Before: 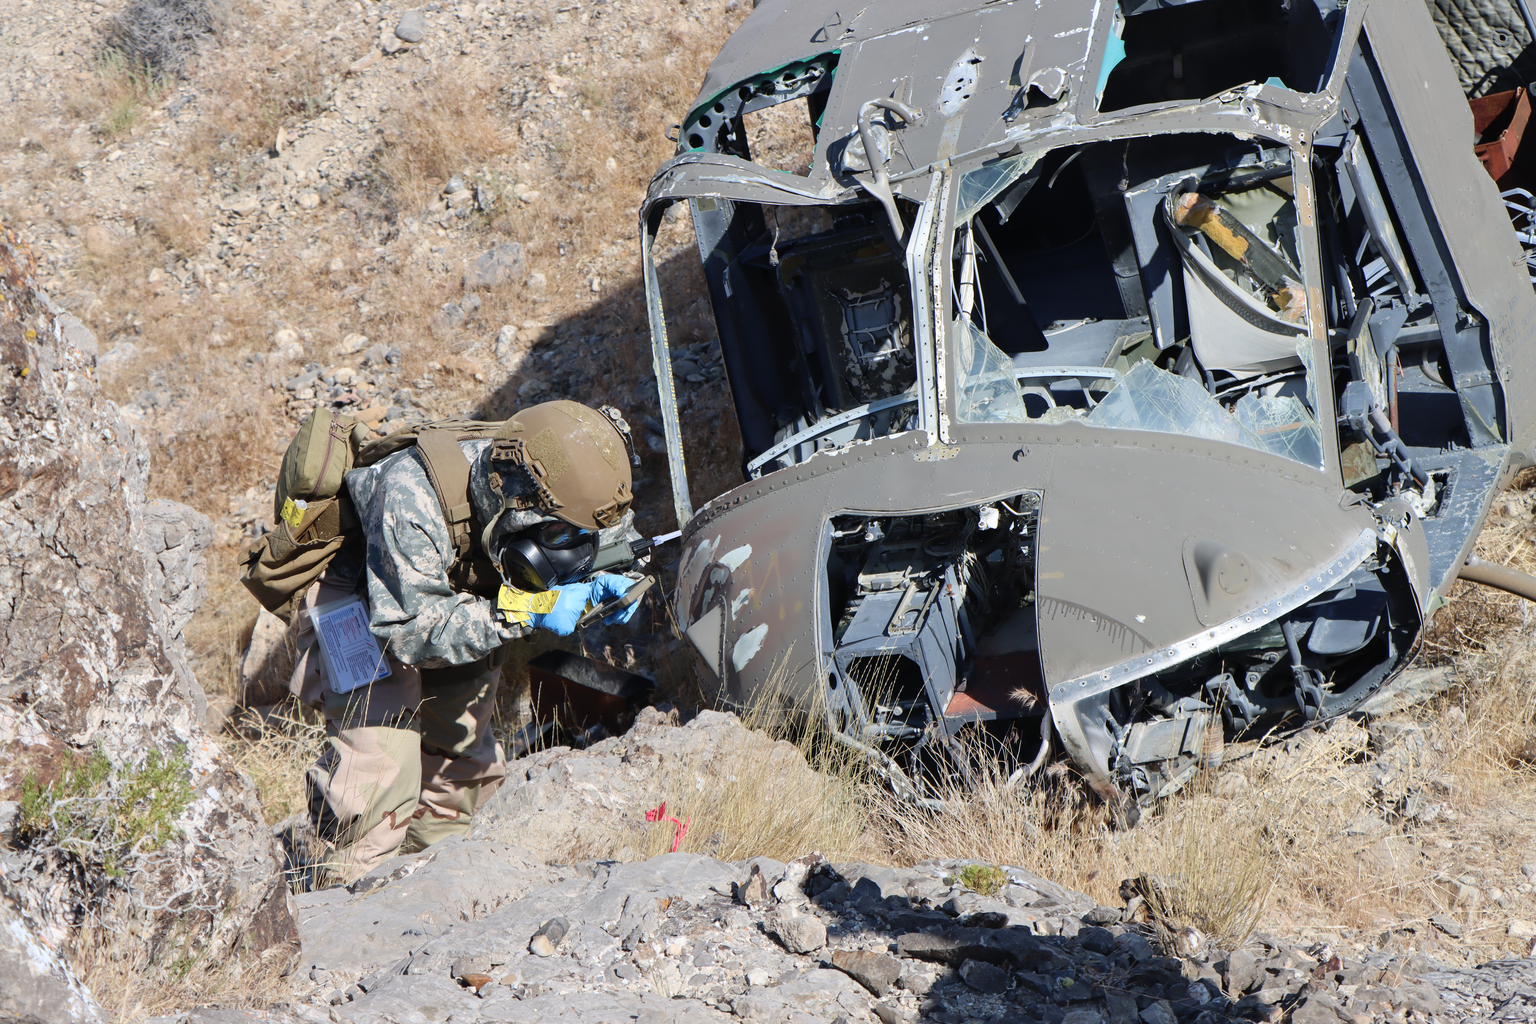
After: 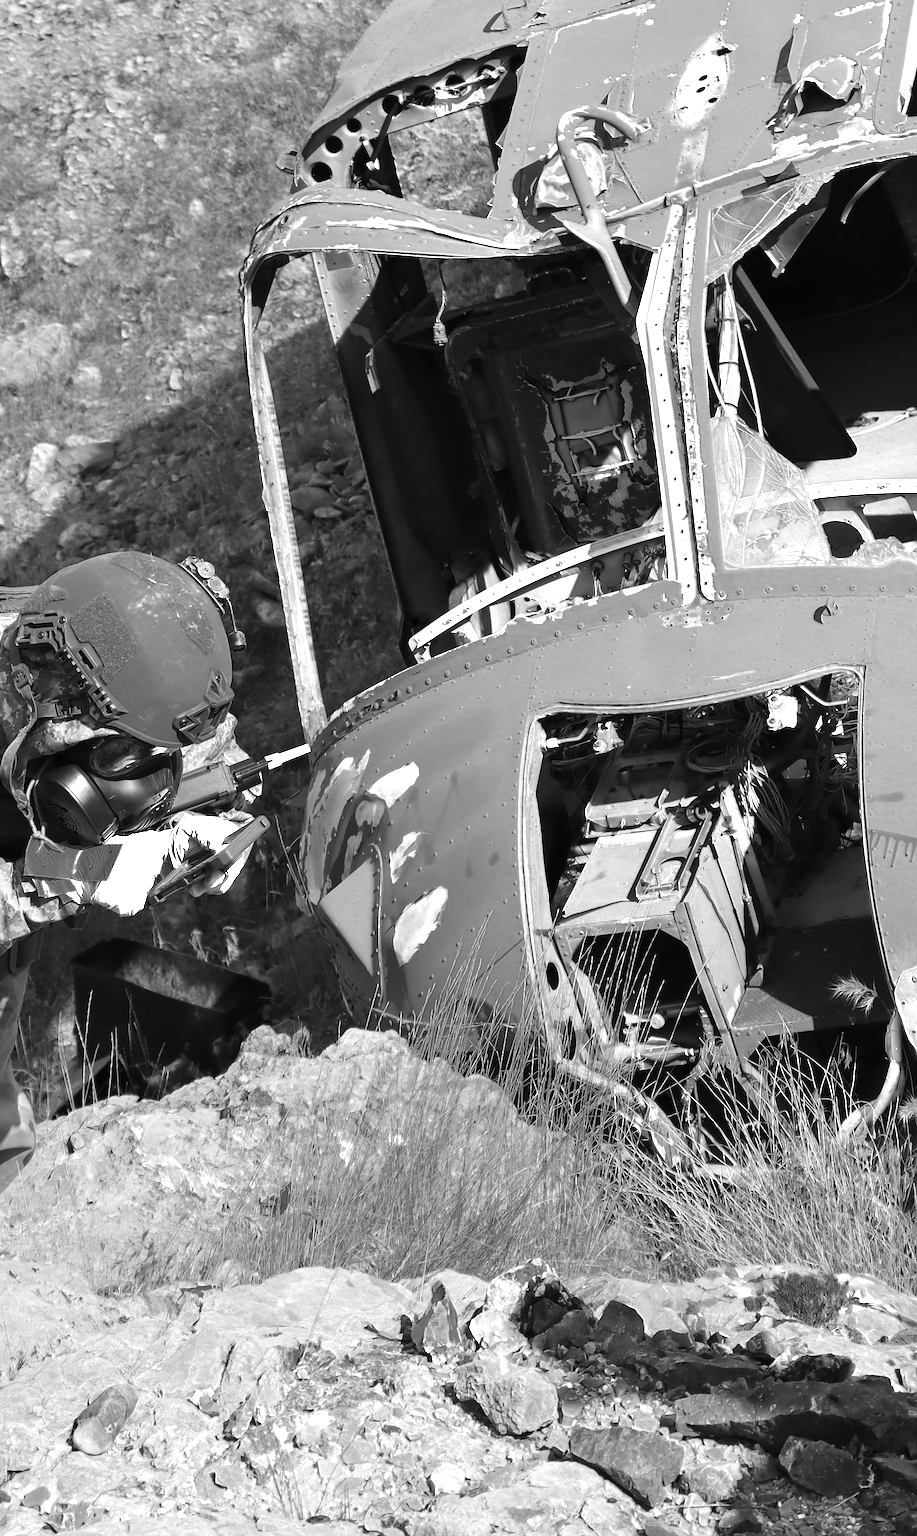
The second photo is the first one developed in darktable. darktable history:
rotate and perspective: rotation -1.68°, lens shift (vertical) -0.146, crop left 0.049, crop right 0.912, crop top 0.032, crop bottom 0.96
color zones: curves: ch0 [(0.287, 0.048) (0.493, 0.484) (0.737, 0.816)]; ch1 [(0, 0) (0.143, 0) (0.286, 0) (0.429, 0) (0.571, 0) (0.714, 0) (0.857, 0)]
crop: left 31.229%, right 27.105%
sharpen: on, module defaults
exposure: black level correction 0.001, exposure 0.5 EV, compensate exposure bias true, compensate highlight preservation false
white balance: emerald 1
